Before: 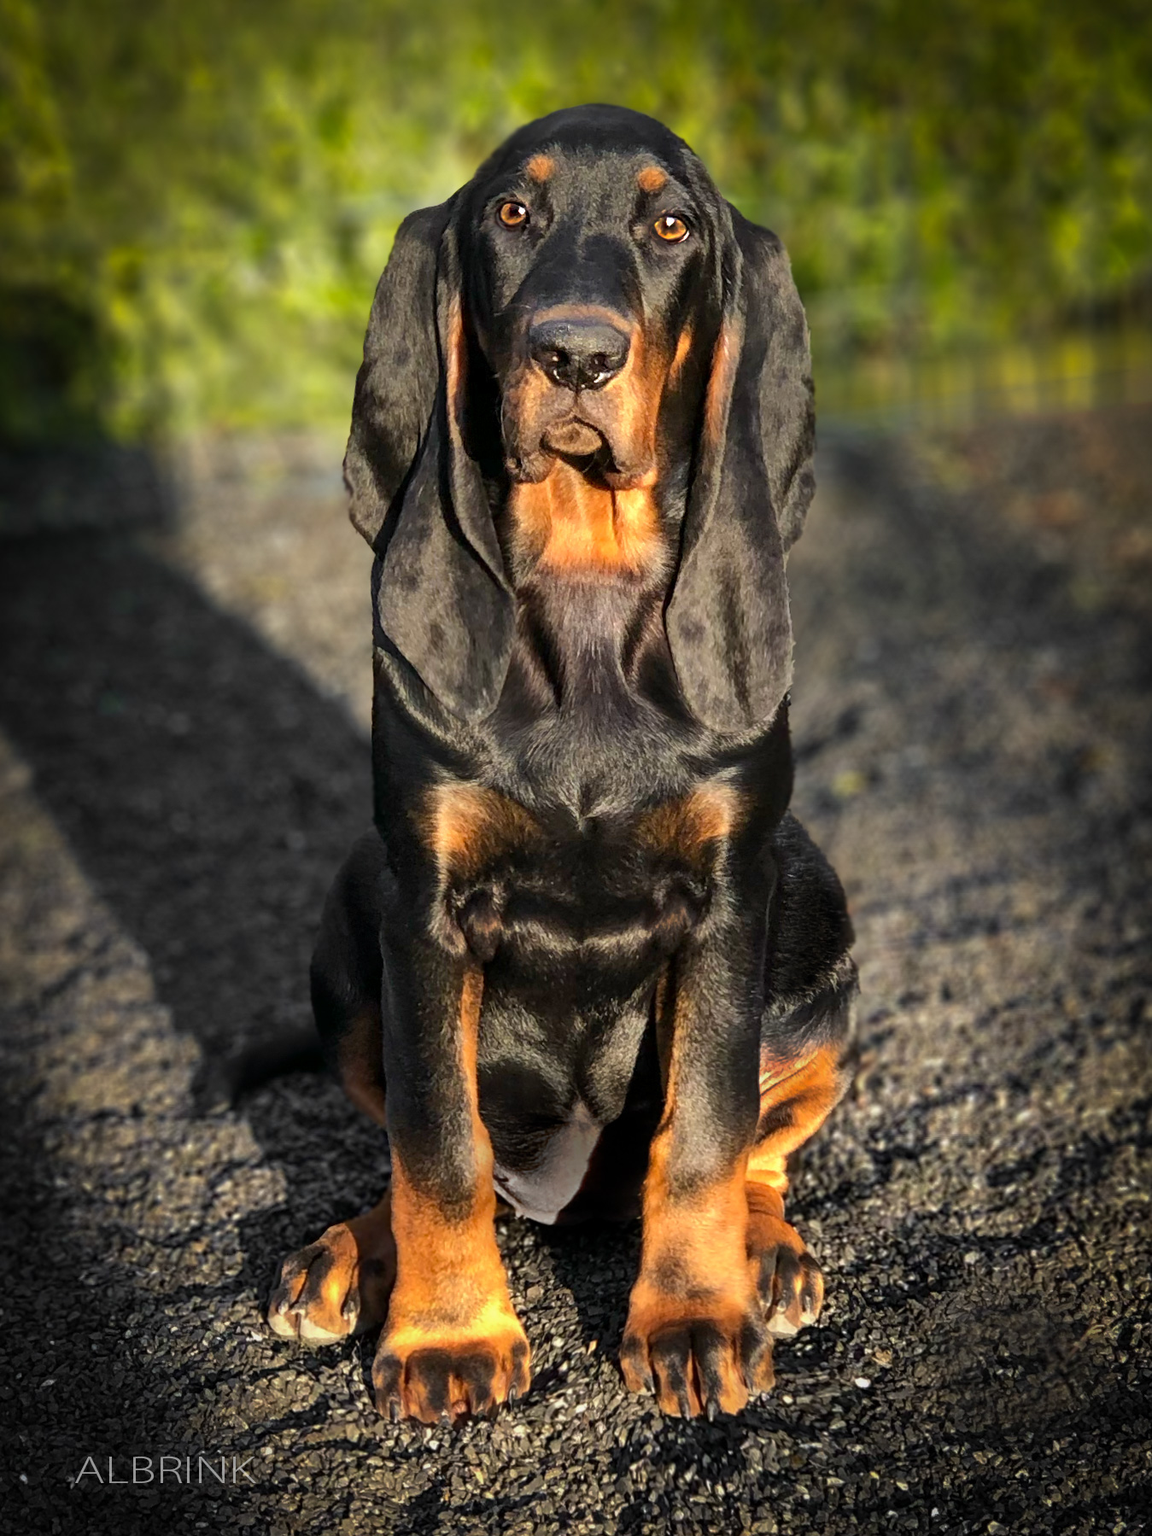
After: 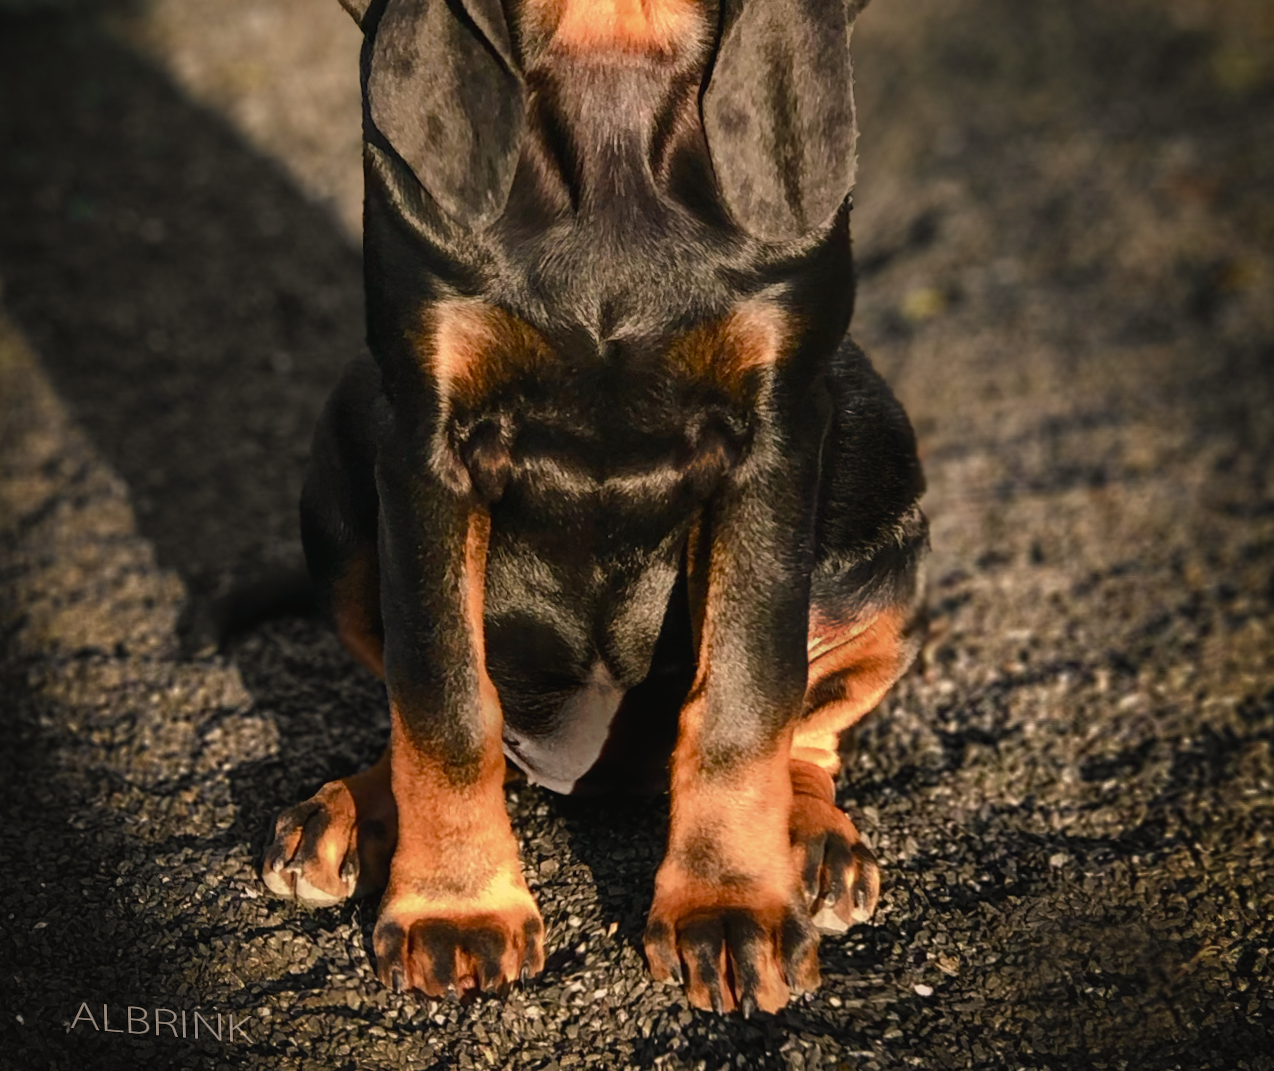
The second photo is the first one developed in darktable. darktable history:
rotate and perspective: rotation 0.062°, lens shift (vertical) 0.115, lens shift (horizontal) -0.133, crop left 0.047, crop right 0.94, crop top 0.061, crop bottom 0.94
crop and rotate: top 36.435%
color balance rgb: shadows lift › luminance -10%, shadows lift › chroma 1%, shadows lift › hue 113°, power › luminance -15%, highlights gain › chroma 0.2%, highlights gain › hue 333°, global offset › luminance 0.5%, perceptual saturation grading › global saturation 20%, perceptual saturation grading › highlights -50%, perceptual saturation grading › shadows 25%, contrast -10%
white balance: red 1.029, blue 0.92
color correction: highlights a* 7.34, highlights b* 4.37
